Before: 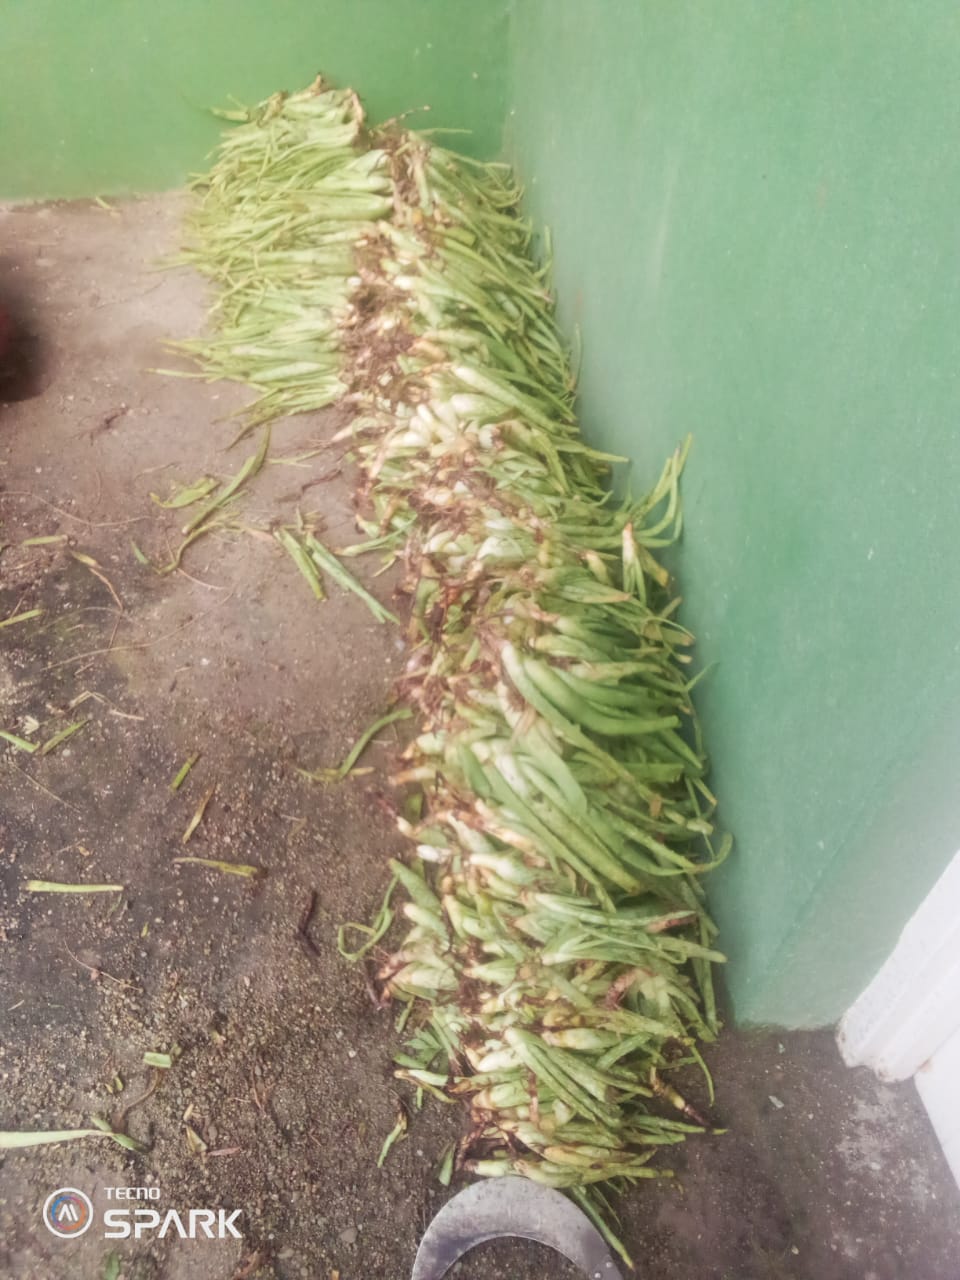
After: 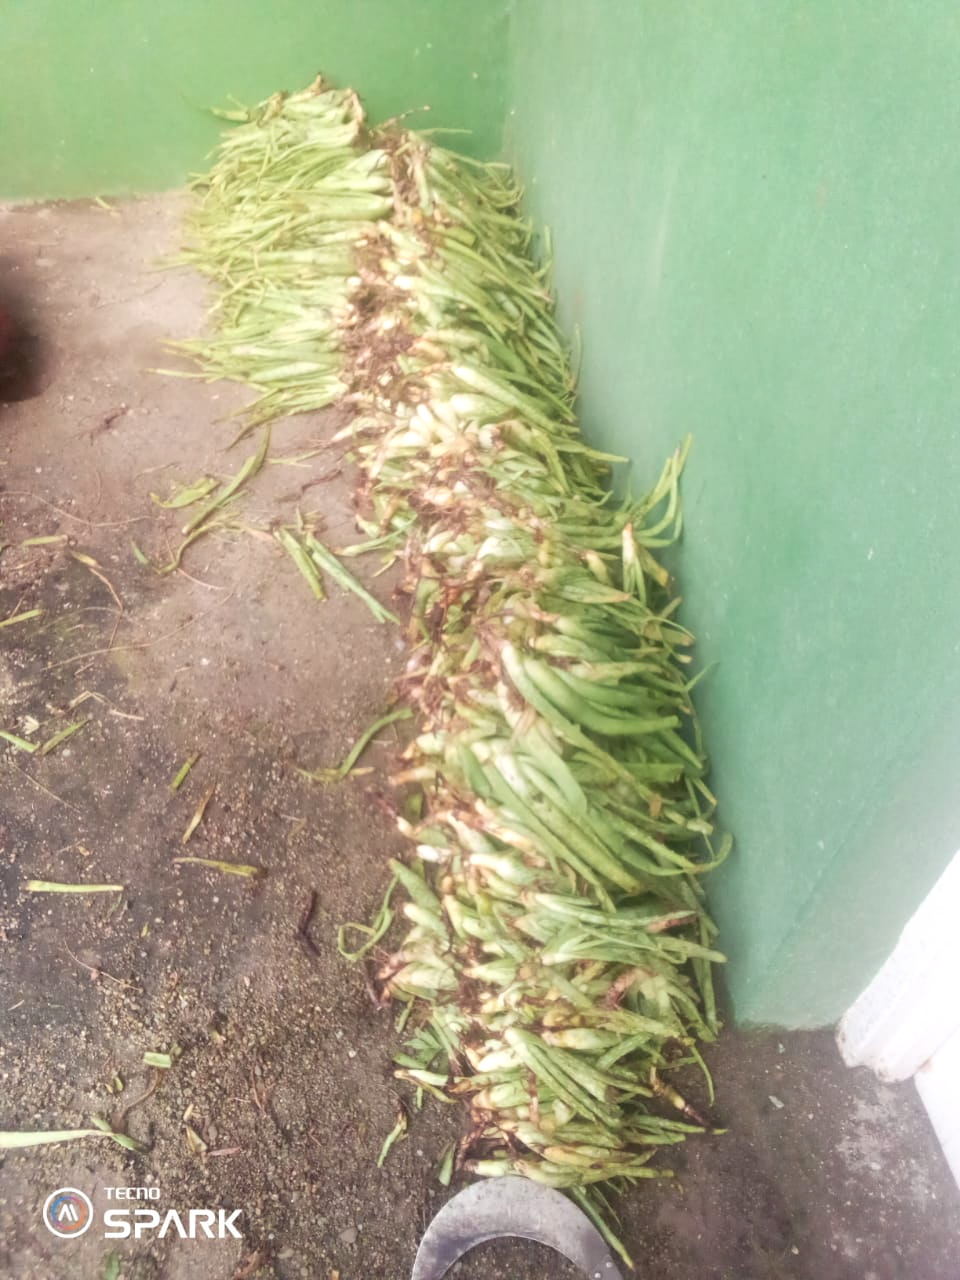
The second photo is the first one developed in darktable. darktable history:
exposure: black level correction 0, exposure 0.3 EV, compensate exposure bias true, compensate highlight preservation false
